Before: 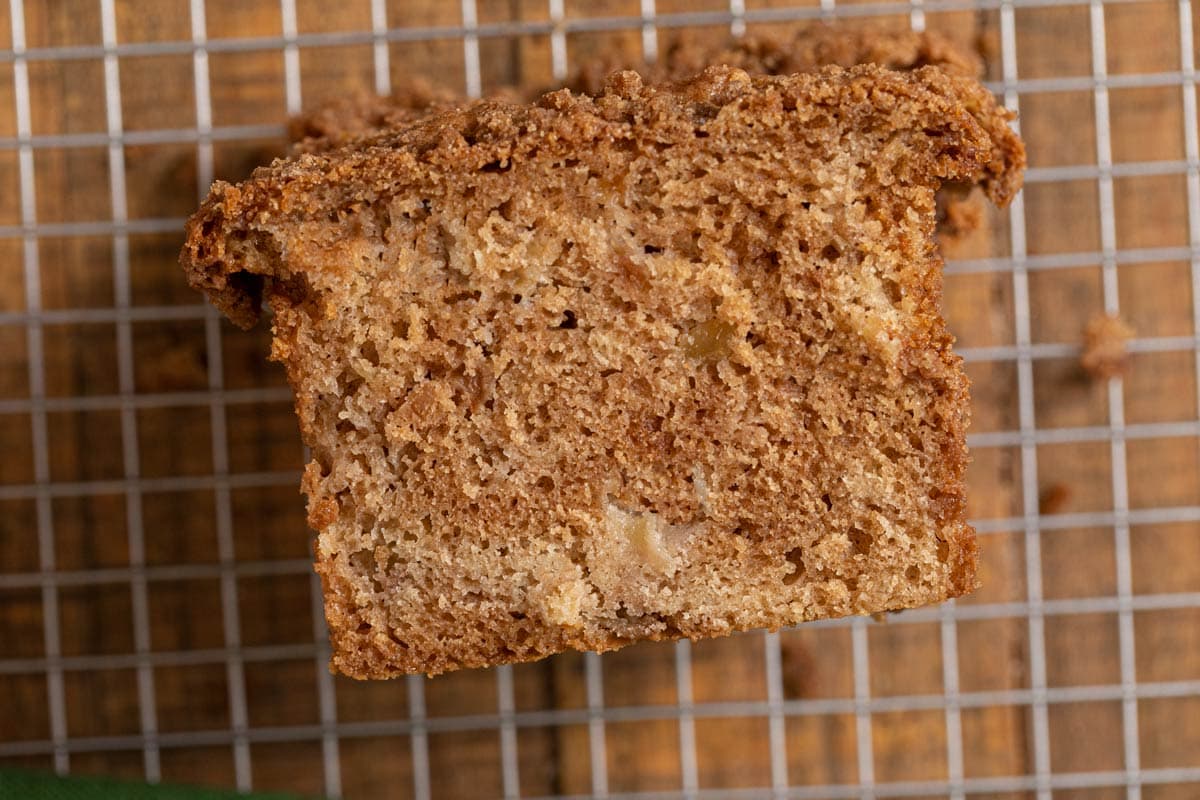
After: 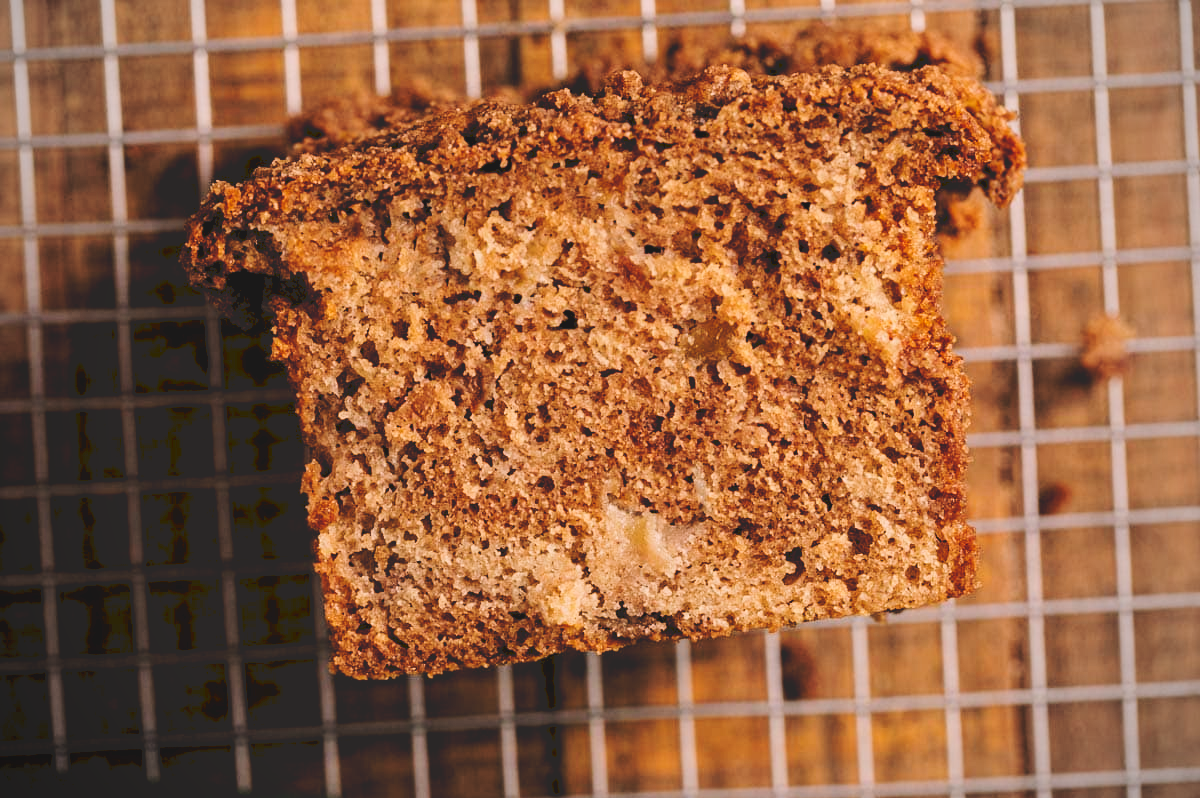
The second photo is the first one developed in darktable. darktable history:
white balance: red 1, blue 1
crop: top 0.05%, bottom 0.098%
rgb levels: levels [[0.01, 0.419, 0.839], [0, 0.5, 1], [0, 0.5, 1]]
color correction: highlights a* 7.34, highlights b* 4.37
tone curve: curves: ch0 [(0, 0) (0.003, 0.161) (0.011, 0.161) (0.025, 0.161) (0.044, 0.161) (0.069, 0.161) (0.1, 0.161) (0.136, 0.163) (0.177, 0.179) (0.224, 0.207) (0.277, 0.243) (0.335, 0.292) (0.399, 0.361) (0.468, 0.452) (0.543, 0.547) (0.623, 0.638) (0.709, 0.731) (0.801, 0.826) (0.898, 0.911) (1, 1)], preserve colors none
vignetting: on, module defaults
filmic rgb: black relative exposure -5 EV, white relative exposure 3.5 EV, hardness 3.19, contrast 1.2, highlights saturation mix -30%
